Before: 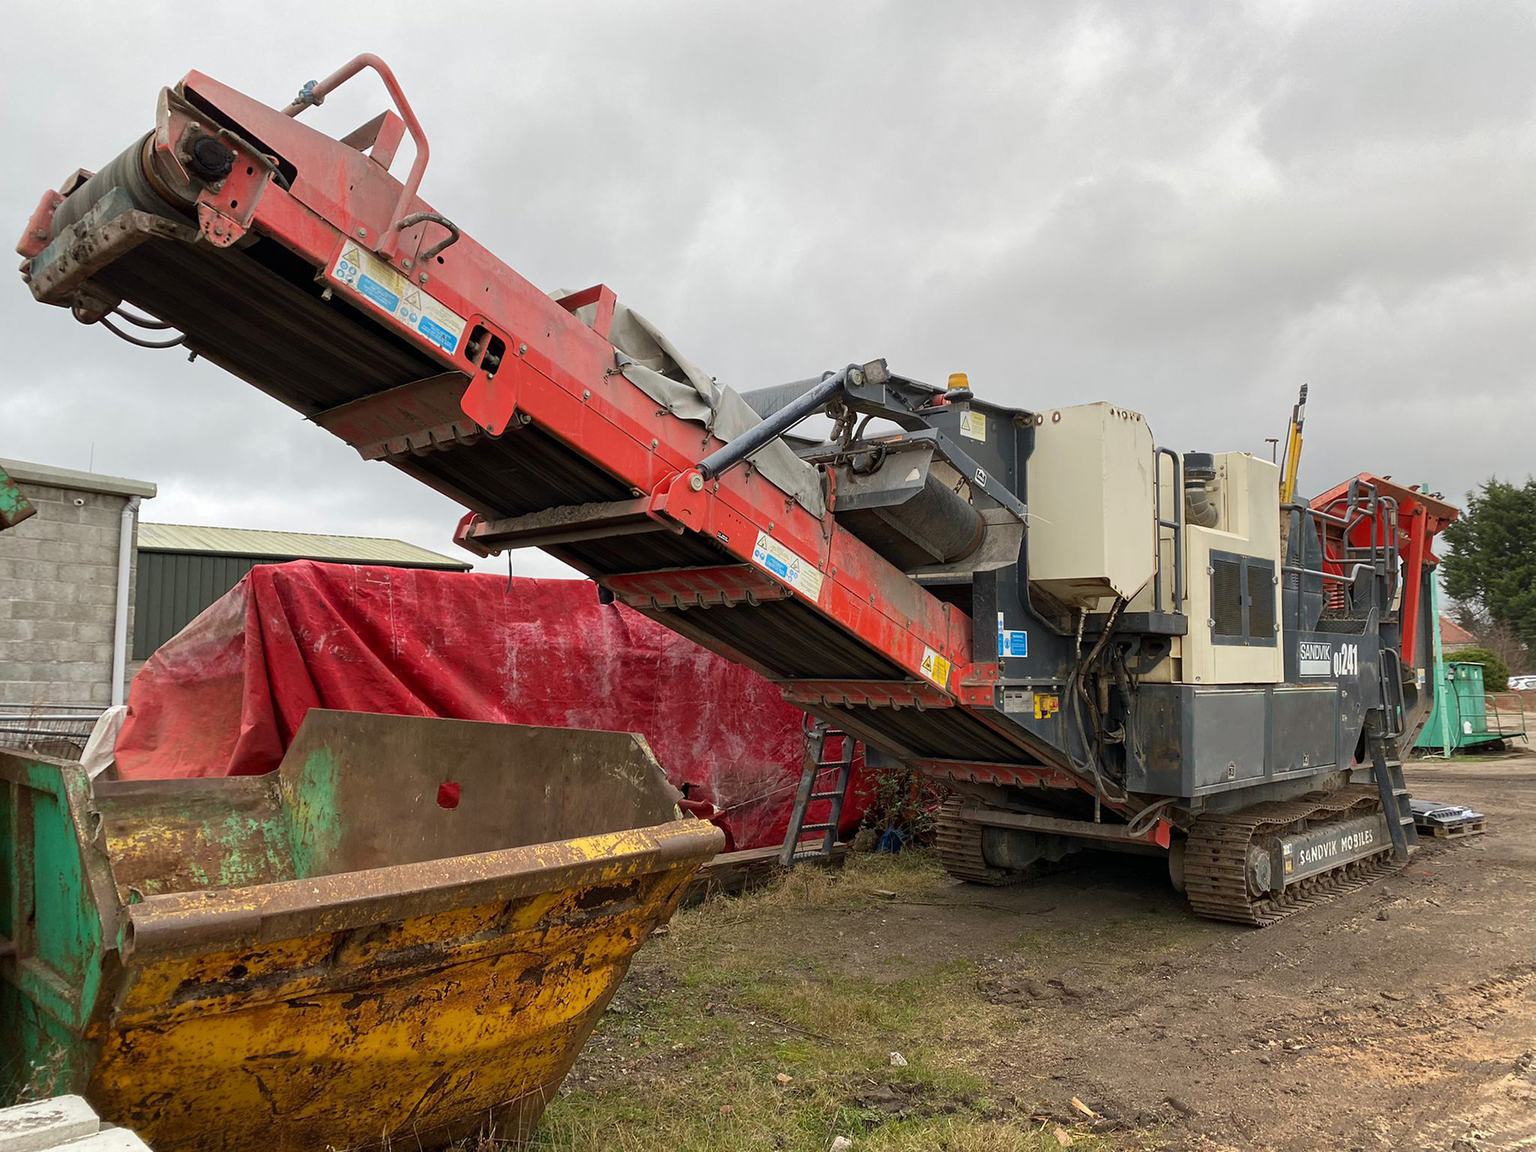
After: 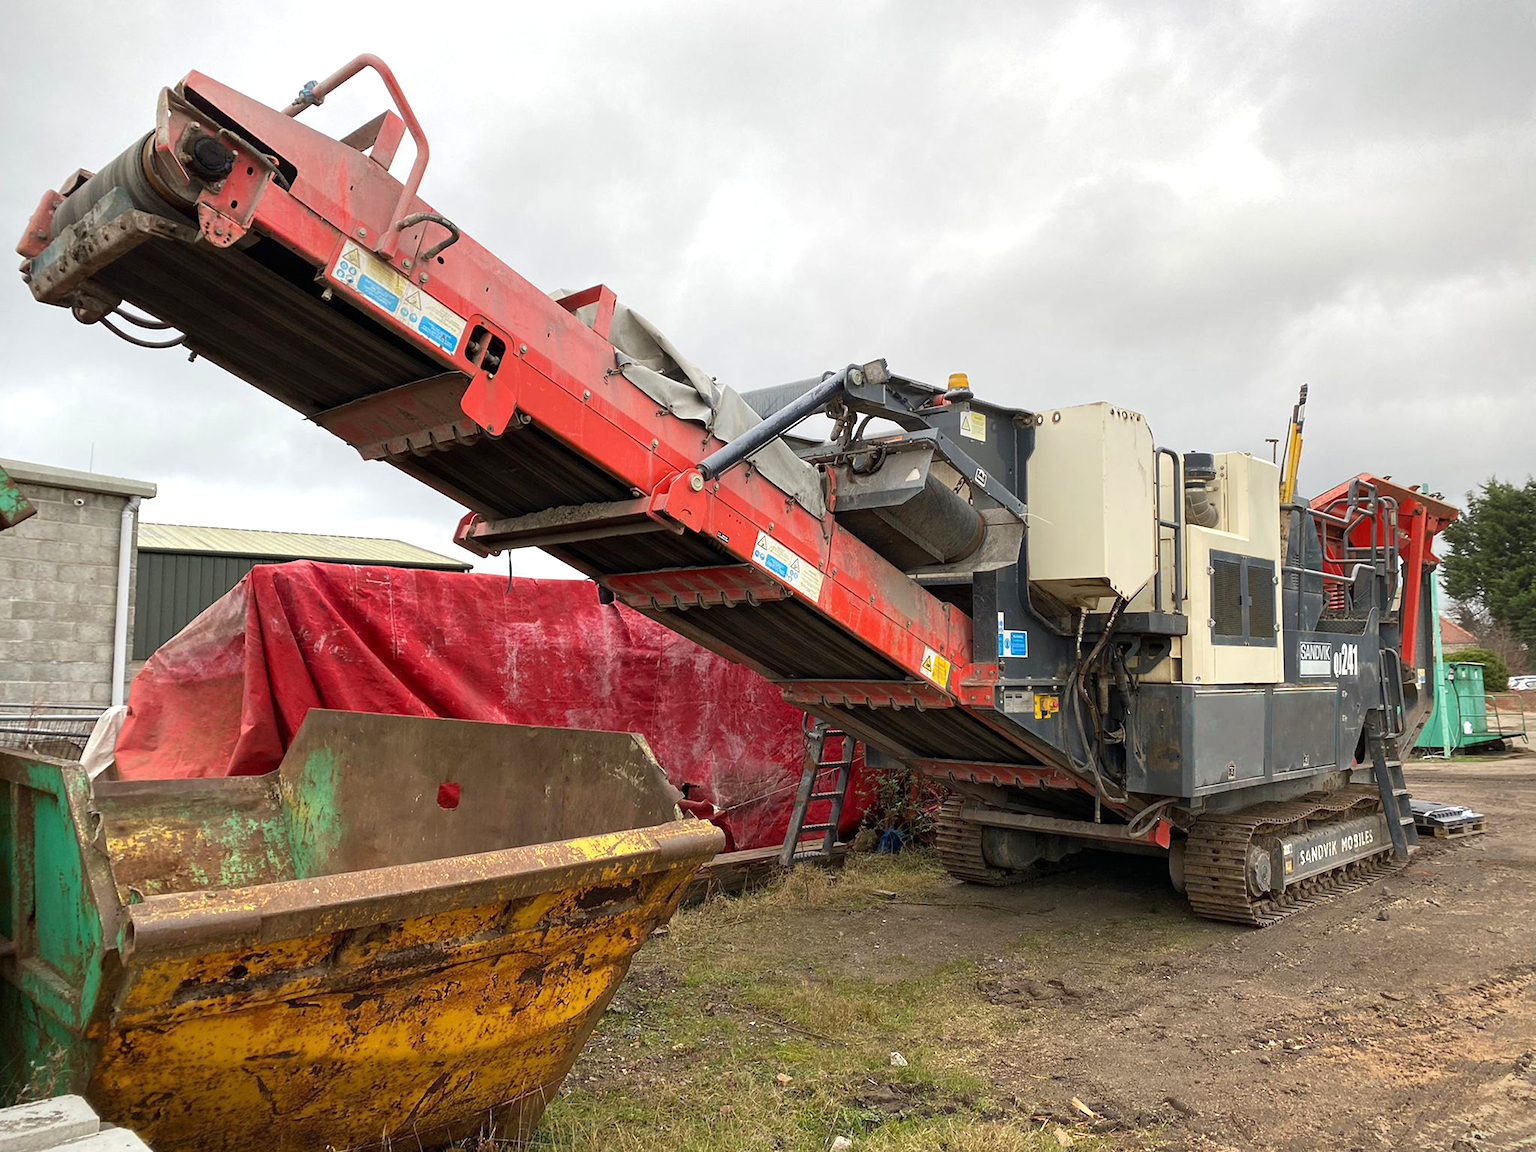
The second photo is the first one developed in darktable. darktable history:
vignetting: fall-off start 97.23%, saturation -0.024, center (-0.033, -0.042), width/height ratio 1.179, unbound false
exposure: exposure 0.375 EV, compensate highlight preservation false
